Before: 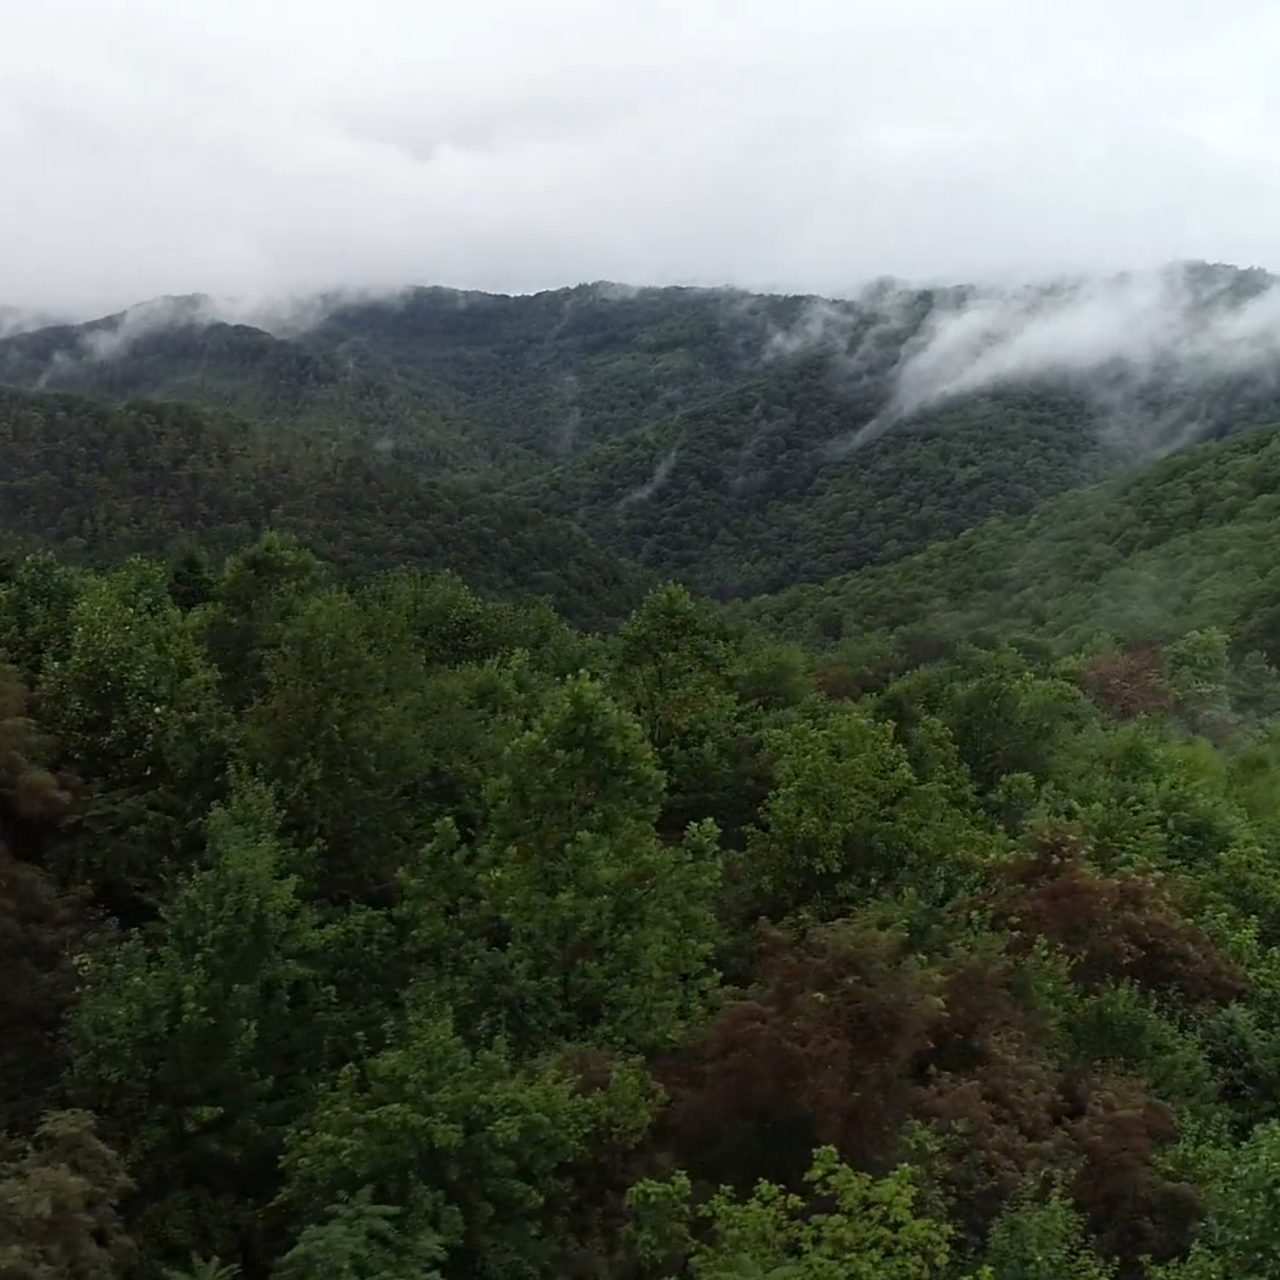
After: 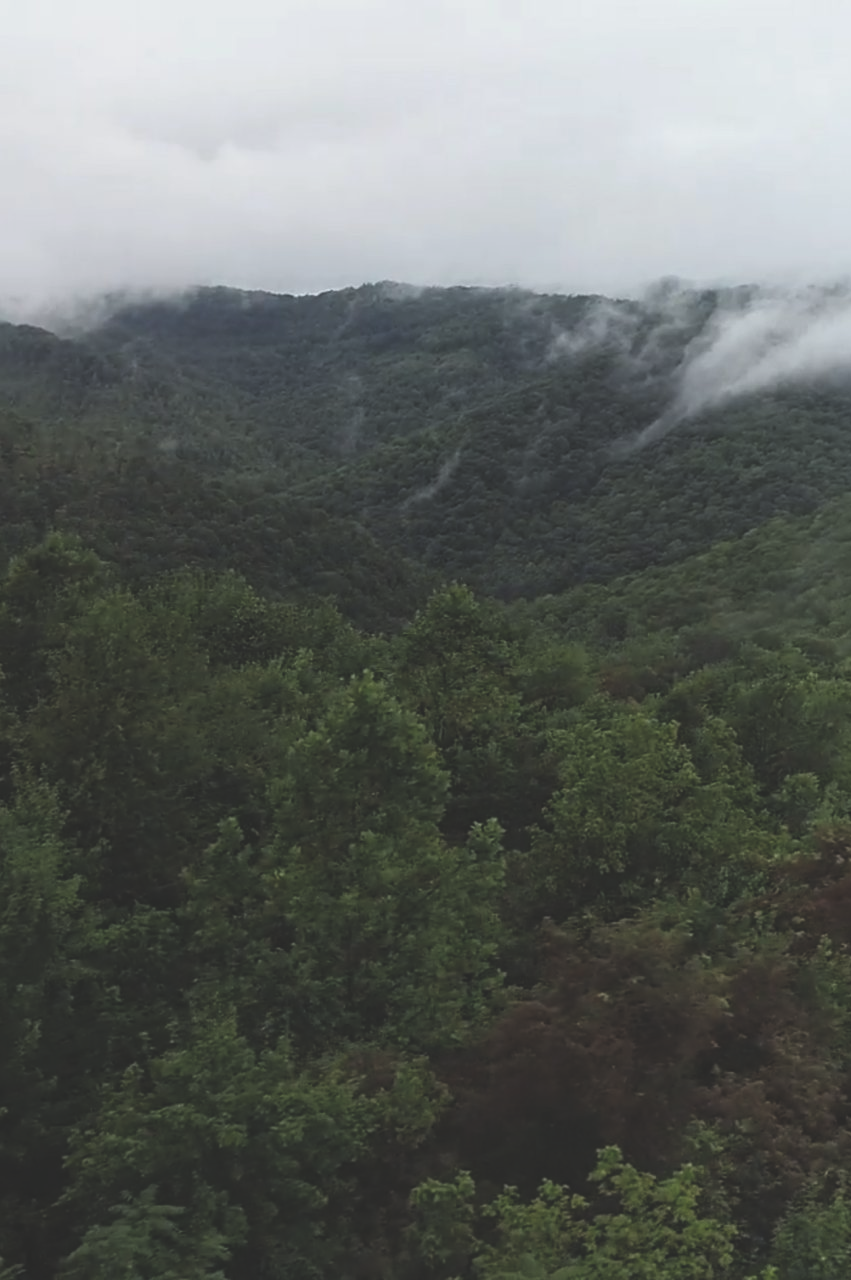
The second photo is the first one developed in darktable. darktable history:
crop: left 16.899%, right 16.556%
rgb levels: levels [[0.01, 0.419, 0.839], [0, 0.5, 1], [0, 0.5, 1]]
exposure: black level correction -0.036, exposure -0.497 EV, compensate highlight preservation false
